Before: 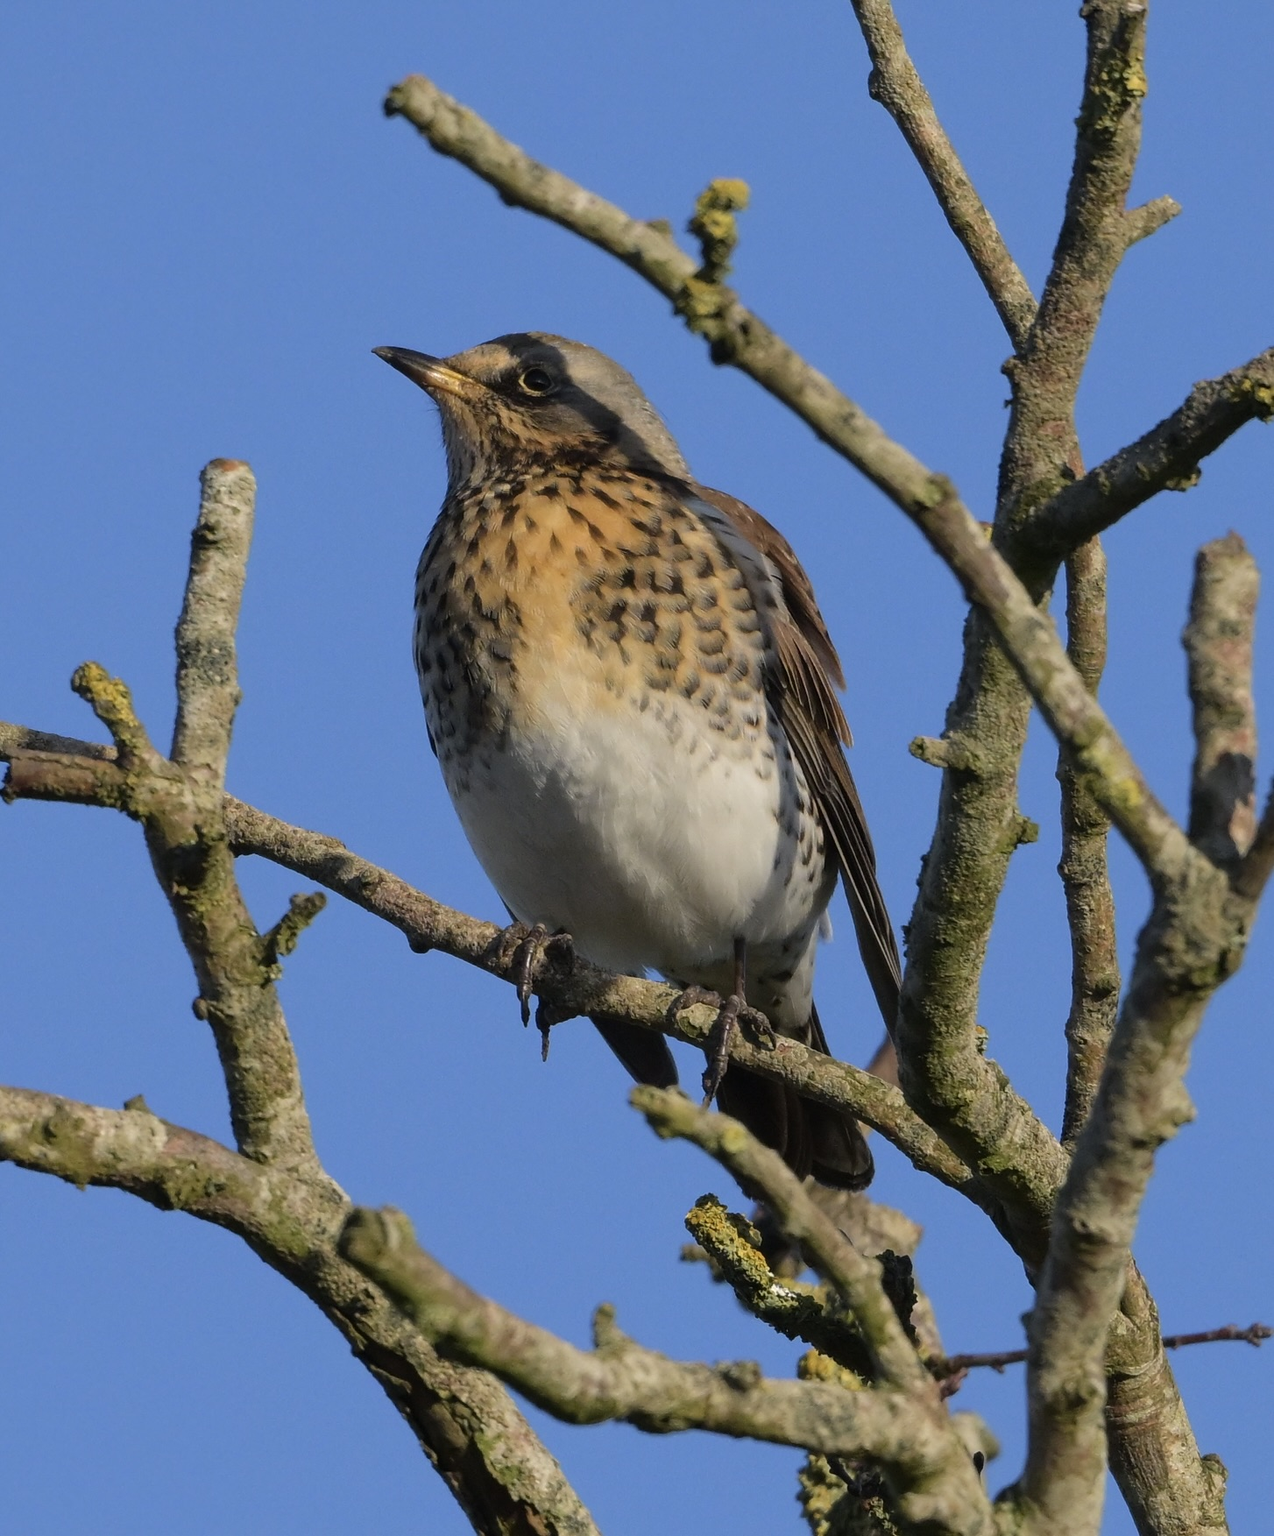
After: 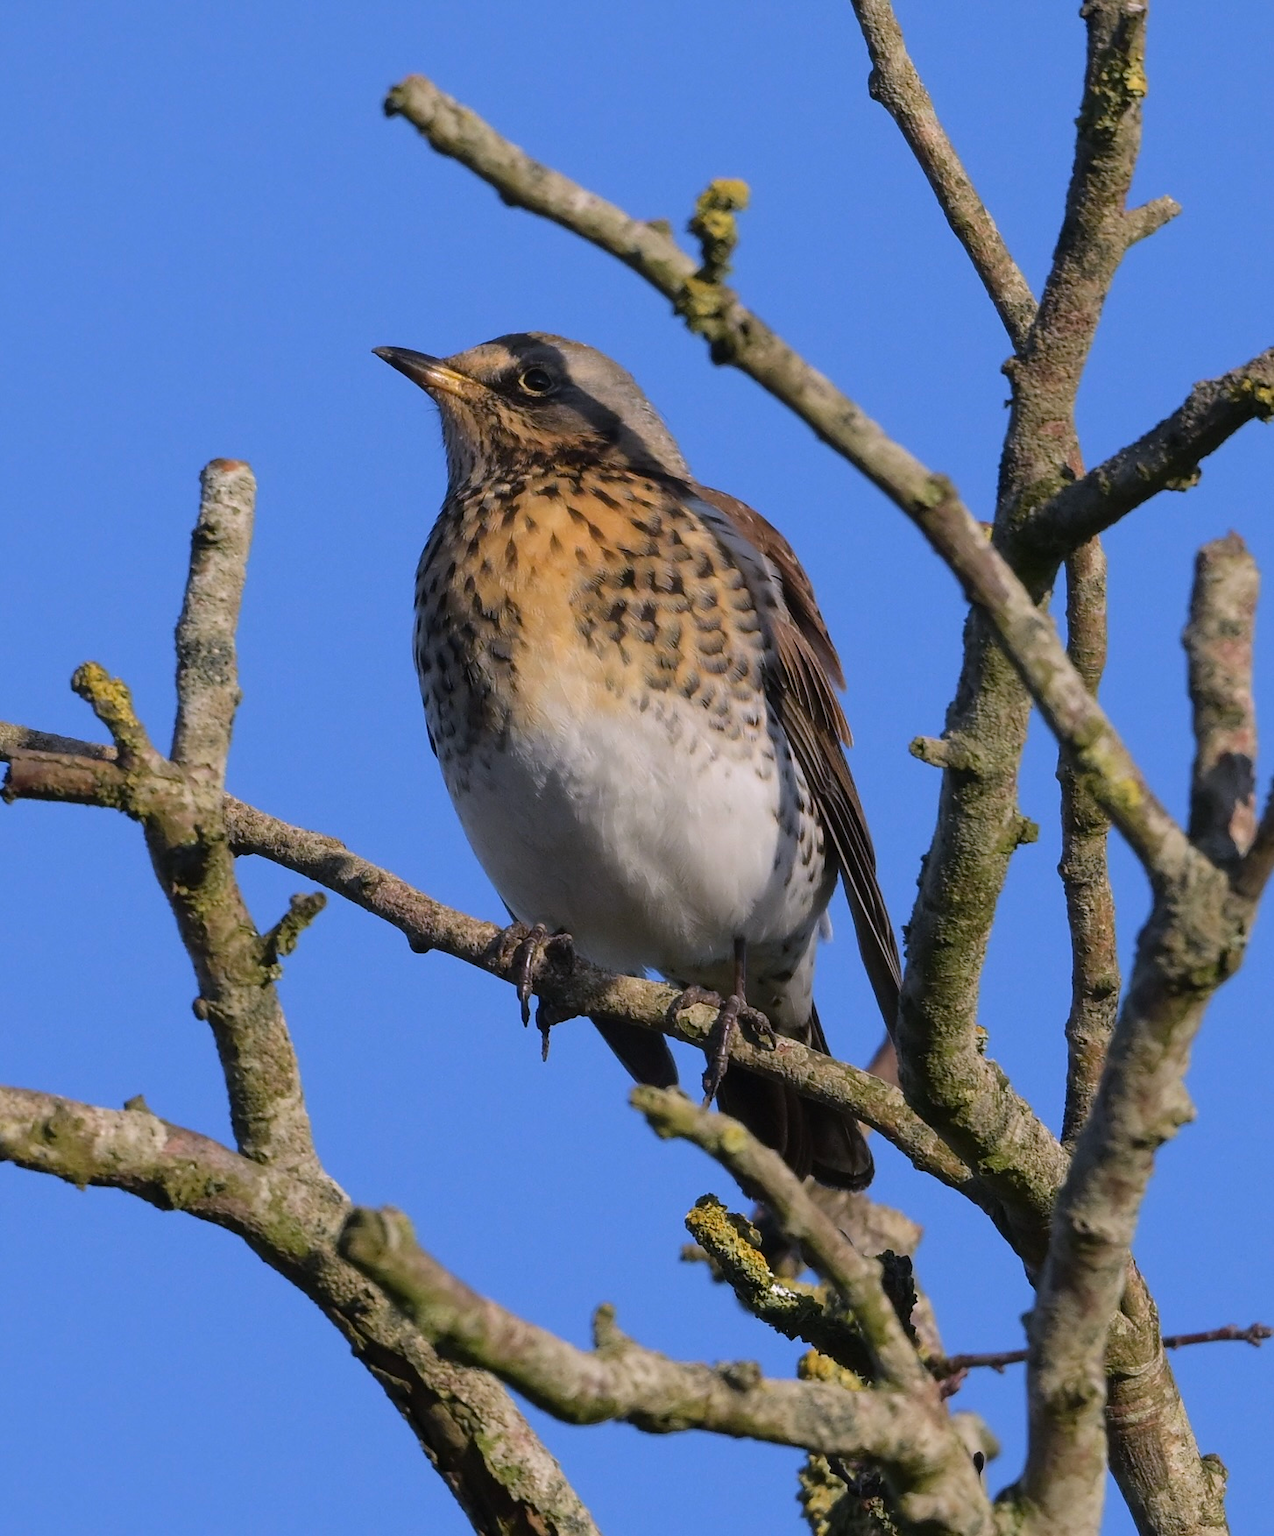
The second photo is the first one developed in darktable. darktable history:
white balance: red 1.004, blue 1.096
